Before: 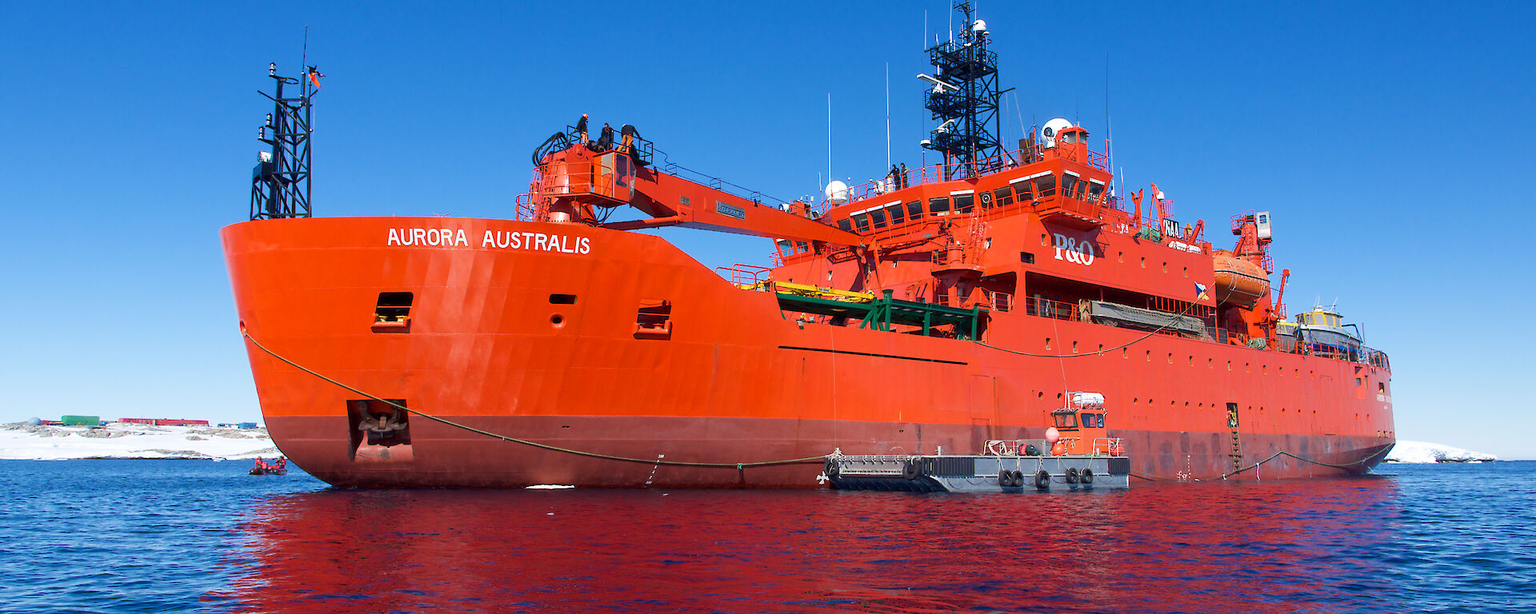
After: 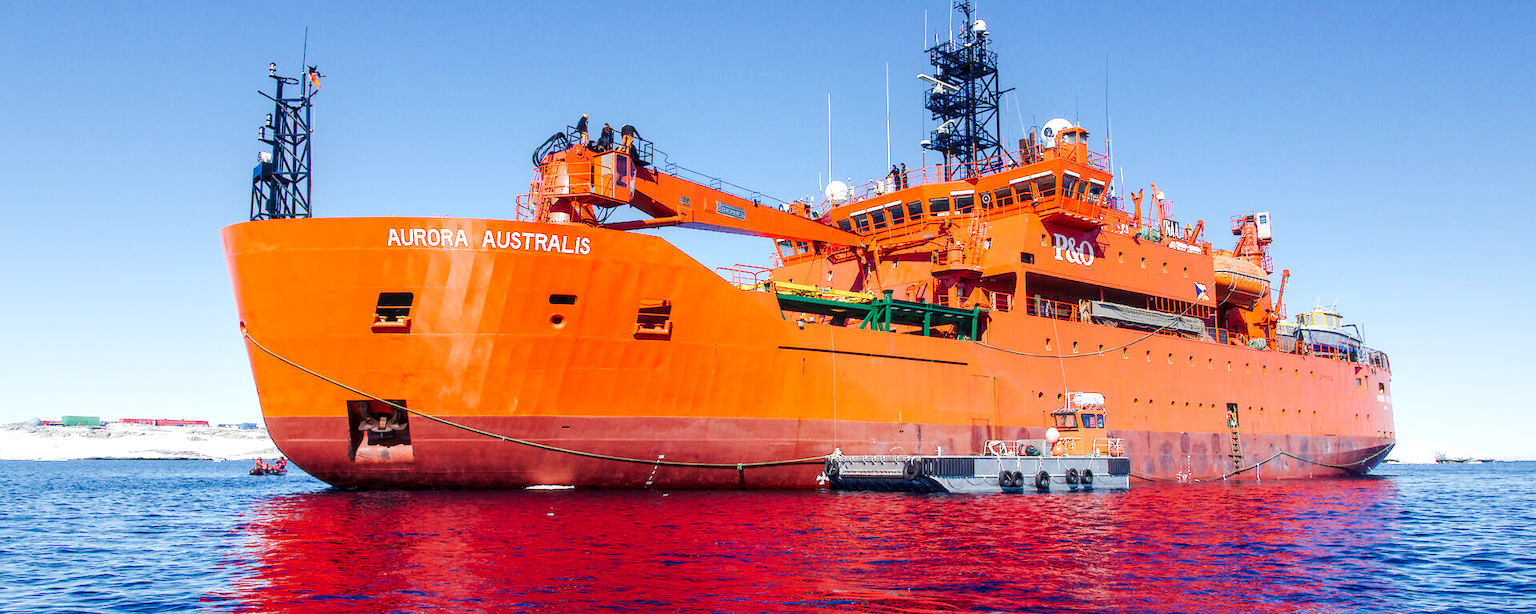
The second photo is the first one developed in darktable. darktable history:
local contrast: highlights 62%, detail 143%, midtone range 0.426
tone equalizer: mask exposure compensation -0.492 EV
tone curve: curves: ch0 [(0, 0.026) (0.146, 0.158) (0.272, 0.34) (0.453, 0.627) (0.687, 0.829) (1, 1)], preserve colors none
